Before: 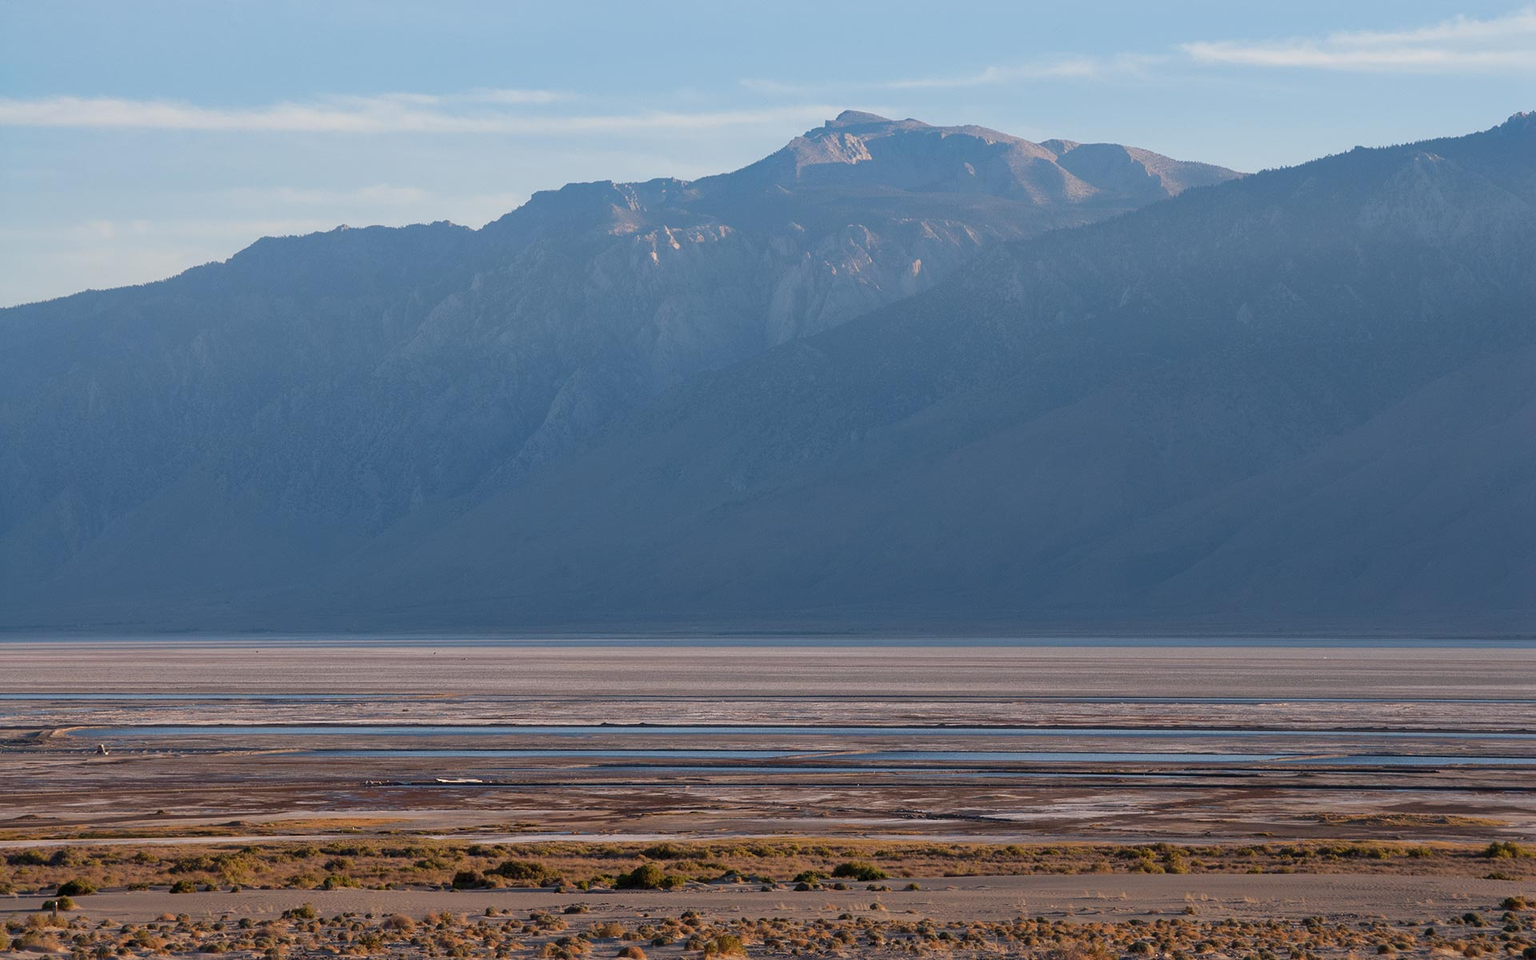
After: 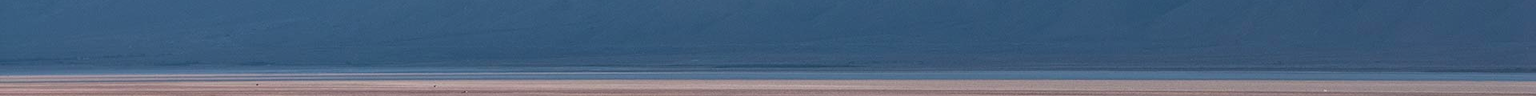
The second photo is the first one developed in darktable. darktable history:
crop and rotate: top 59.084%, bottom 30.916%
velvia: on, module defaults
local contrast: detail 130%
